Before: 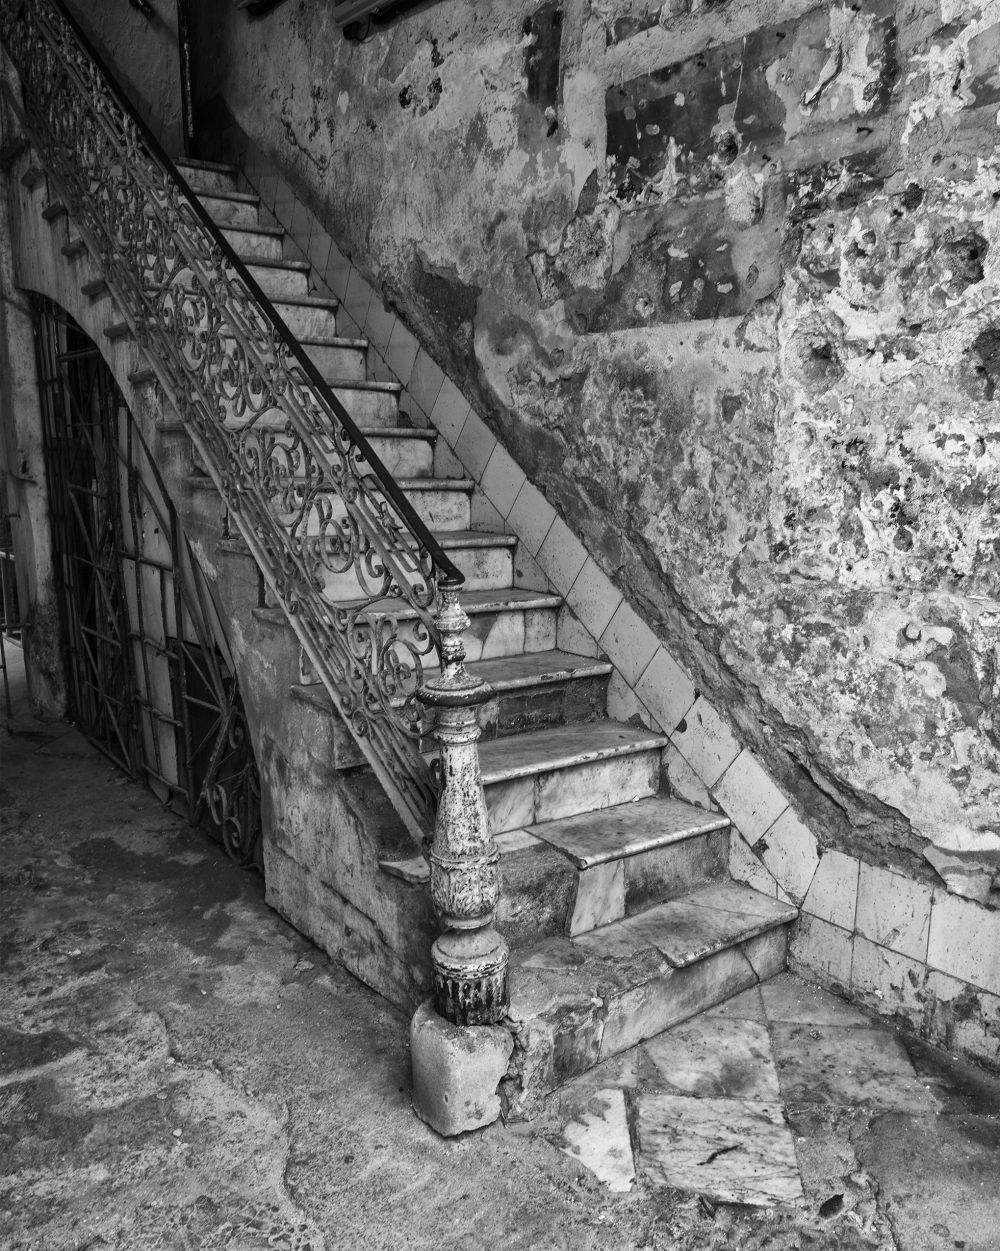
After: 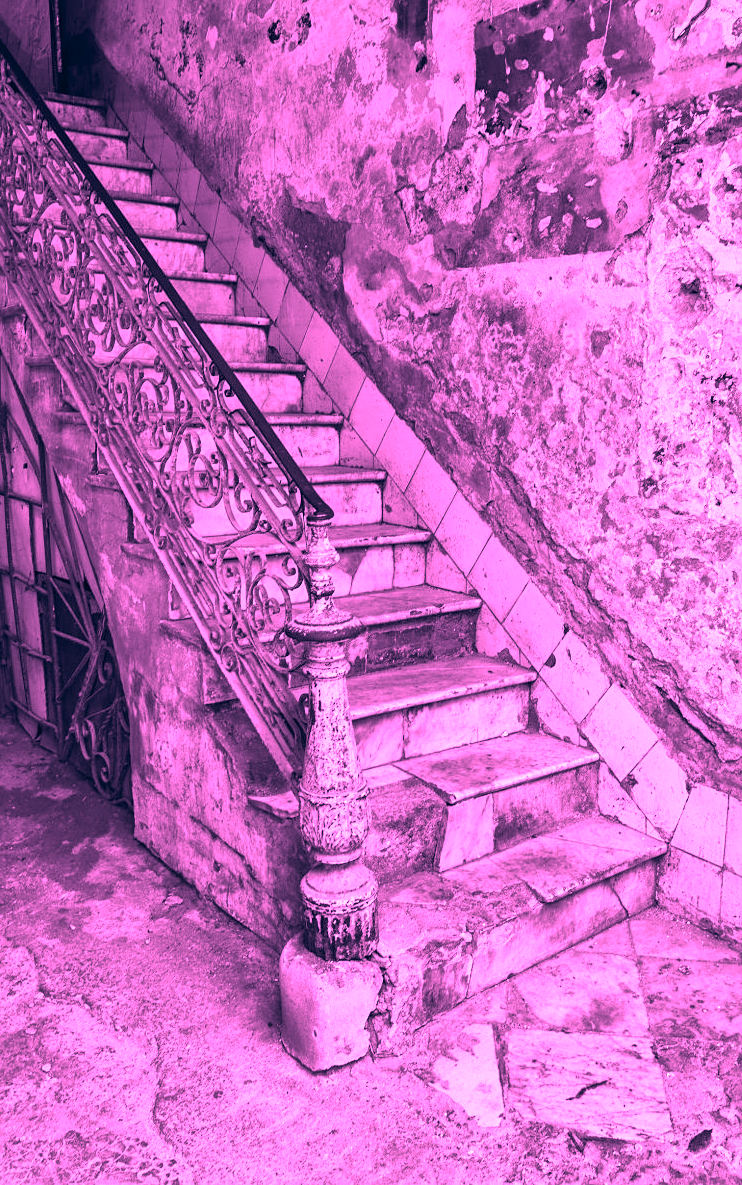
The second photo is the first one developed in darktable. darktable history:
exposure: black level correction 0, exposure 0.877 EV, compensate exposure bias true, compensate highlight preservation false
color correction: highlights a* 10.32, highlights b* 14.66, shadows a* -9.59, shadows b* -15.02
color calibration: illuminant custom, x 0.261, y 0.521, temperature 7054.11 K
sharpen: amount 0.2
crop and rotate: left 13.15%, top 5.251%, right 12.609%
